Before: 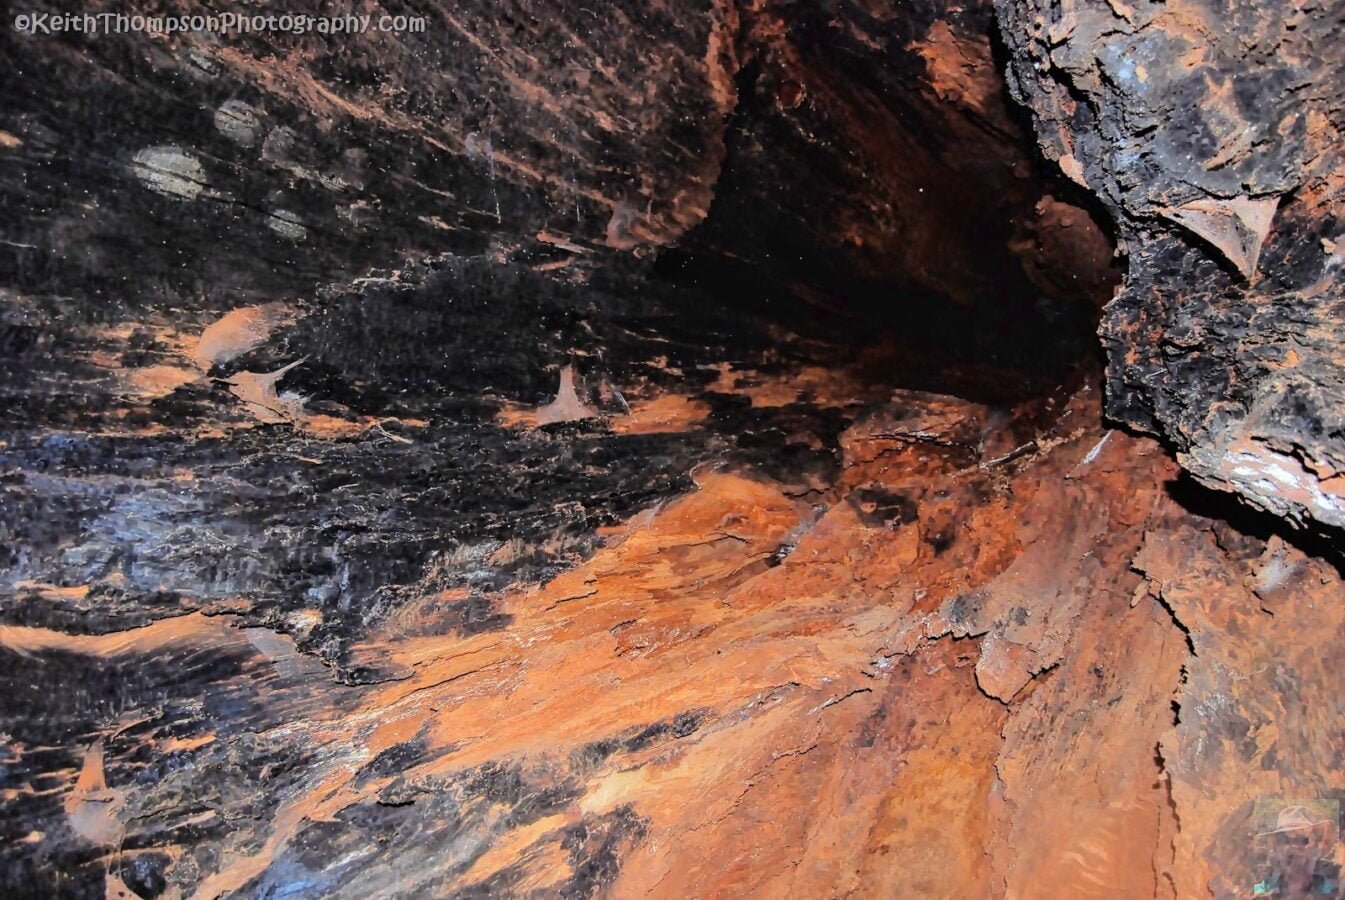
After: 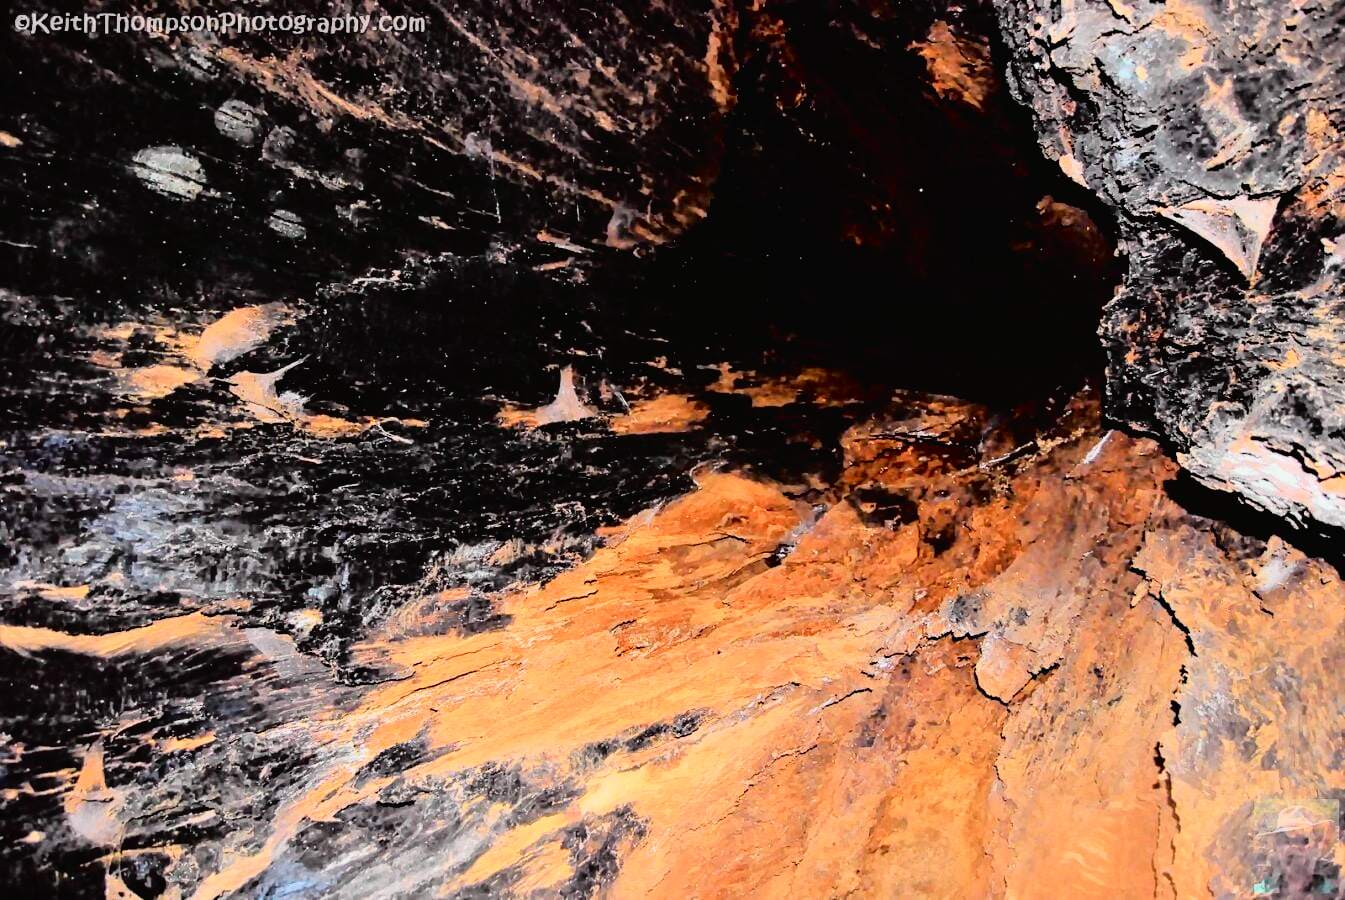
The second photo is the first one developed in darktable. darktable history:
filmic rgb: black relative exposure -5.83 EV, white relative exposure 3.4 EV, hardness 3.67
shadows and highlights: shadows -31.44, highlights 29.2
tone curve: curves: ch0 [(0, 0.022) (0.177, 0.086) (0.392, 0.438) (0.704, 0.844) (0.858, 0.938) (1, 0.981)]; ch1 [(0, 0) (0.402, 0.36) (0.476, 0.456) (0.498, 0.497) (0.518, 0.521) (0.58, 0.598) (0.619, 0.65) (0.692, 0.737) (1, 1)]; ch2 [(0, 0) (0.415, 0.438) (0.483, 0.499) (0.503, 0.503) (0.526, 0.532) (0.563, 0.604) (0.626, 0.697) (0.699, 0.753) (0.997, 0.858)], color space Lab, independent channels, preserve colors none
